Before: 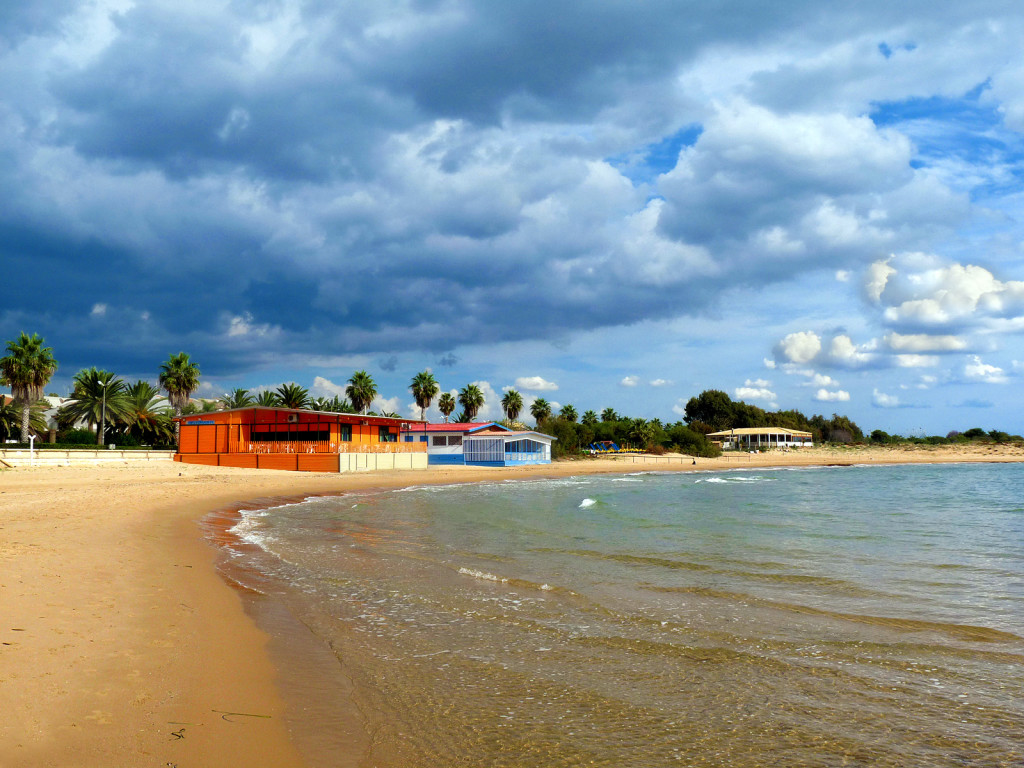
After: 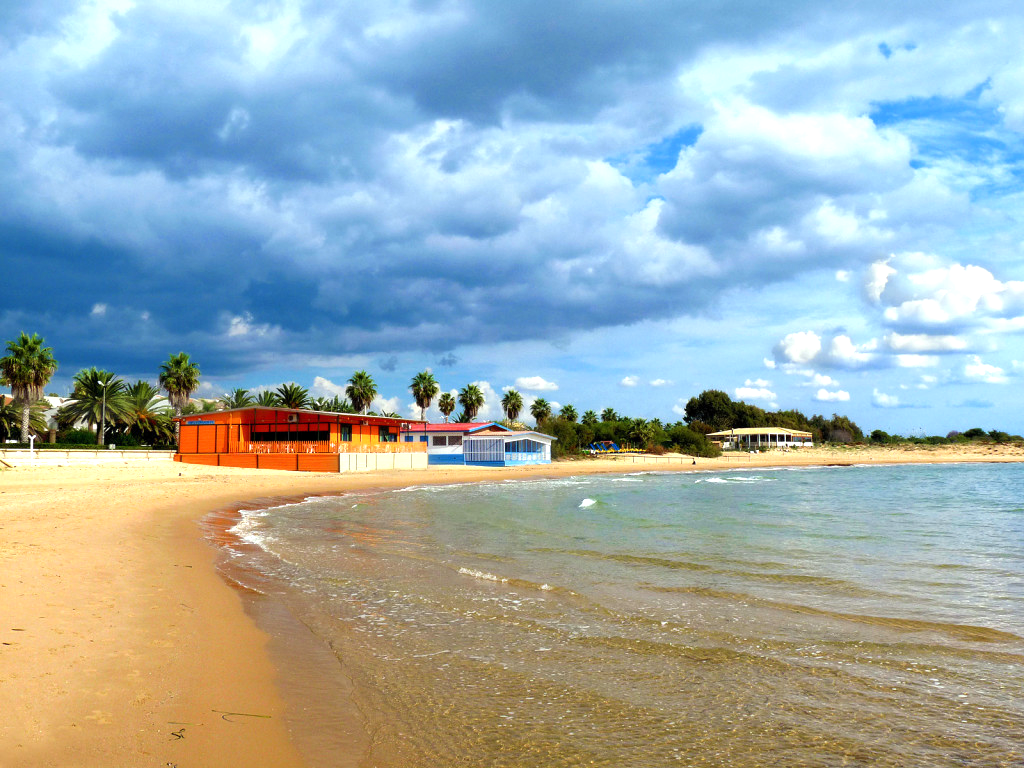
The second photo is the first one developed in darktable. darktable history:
exposure: exposure 0.496 EV, compensate highlight preservation false
